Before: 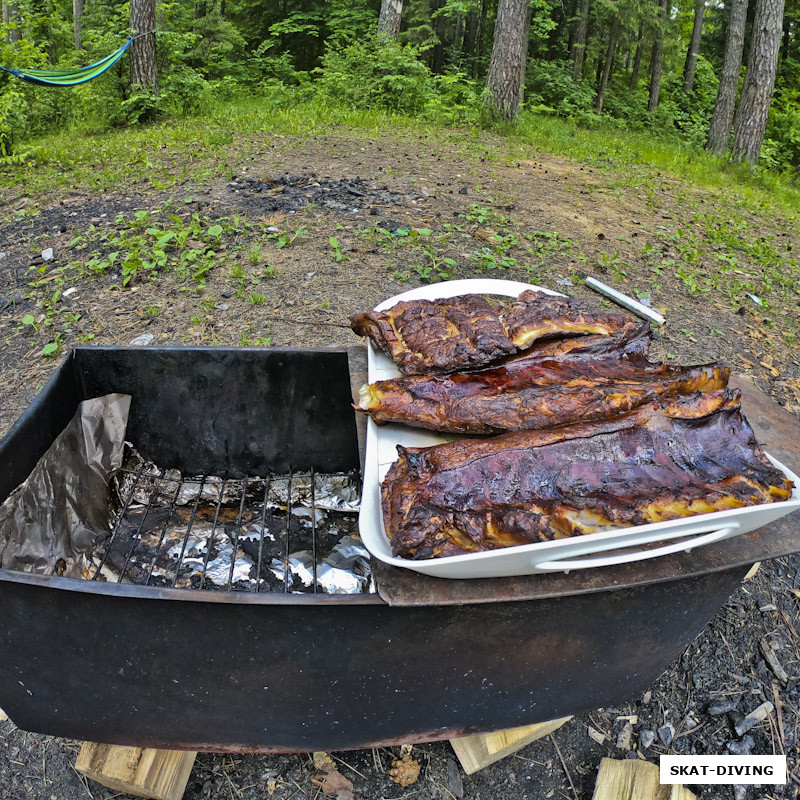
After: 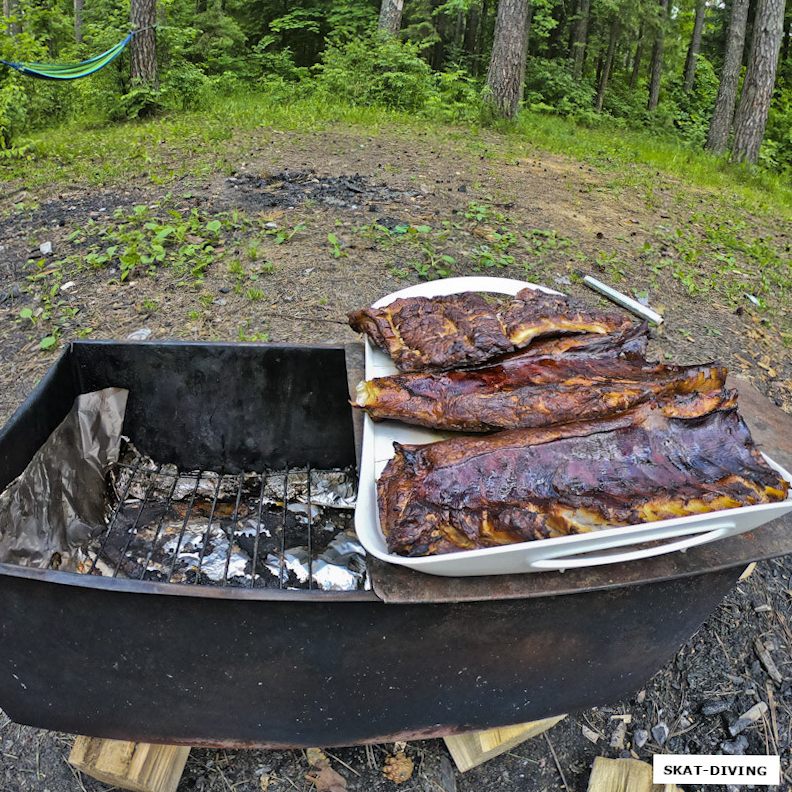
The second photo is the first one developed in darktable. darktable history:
crop and rotate: angle -0.545°
shadows and highlights: radius 336.88, shadows 28.96, soften with gaussian
